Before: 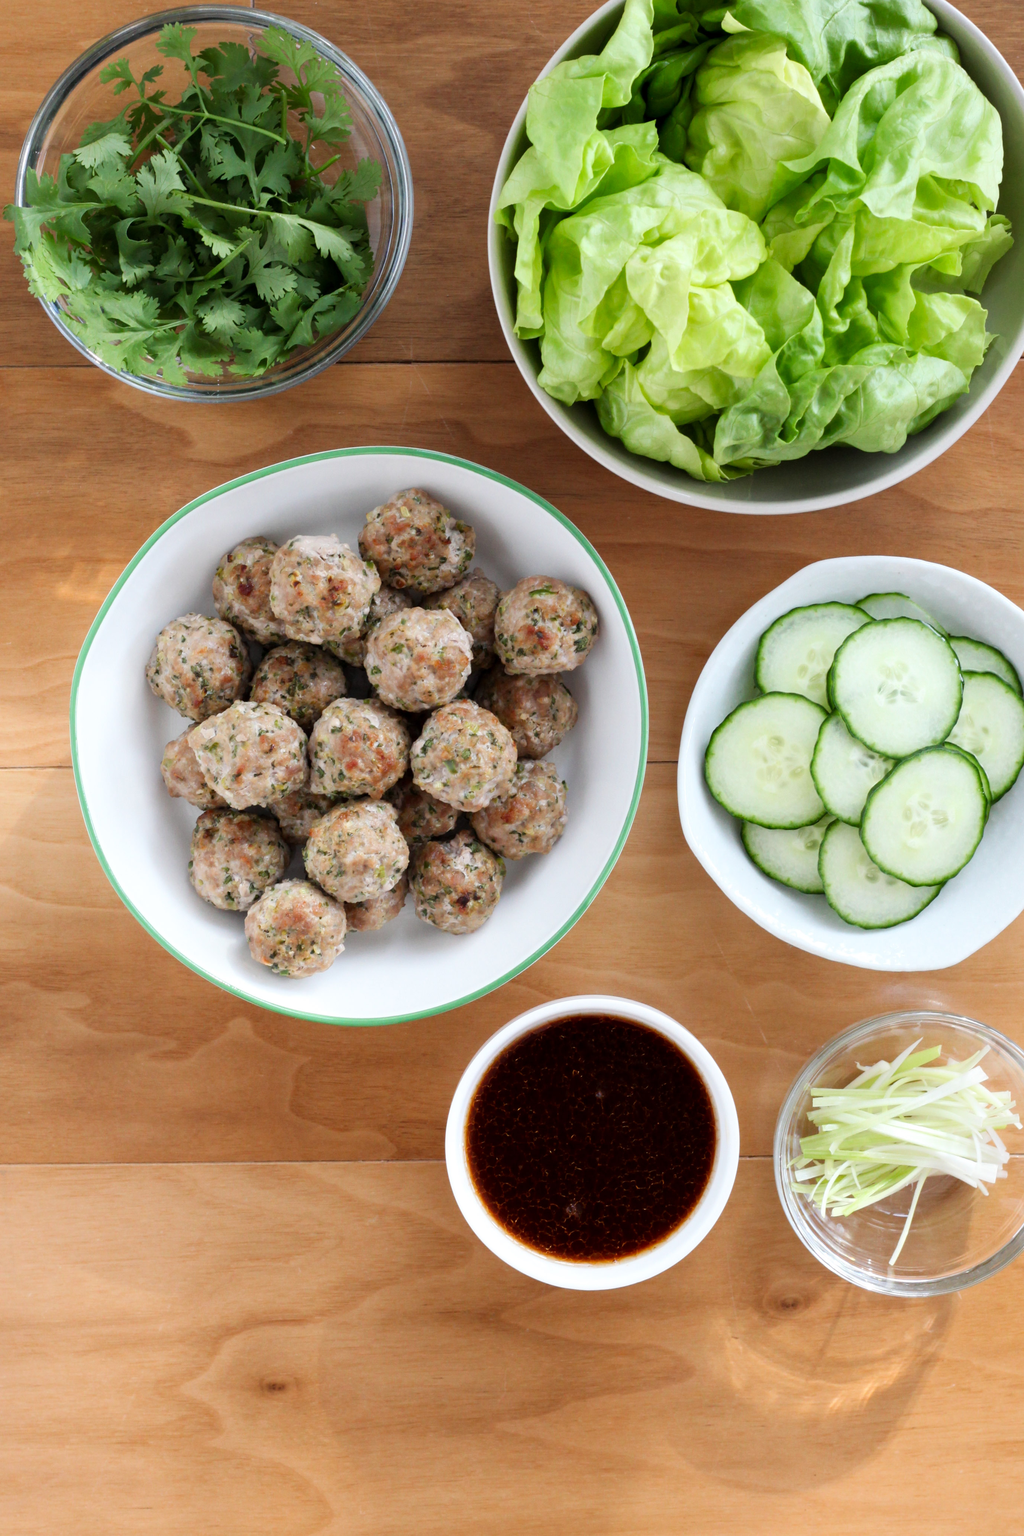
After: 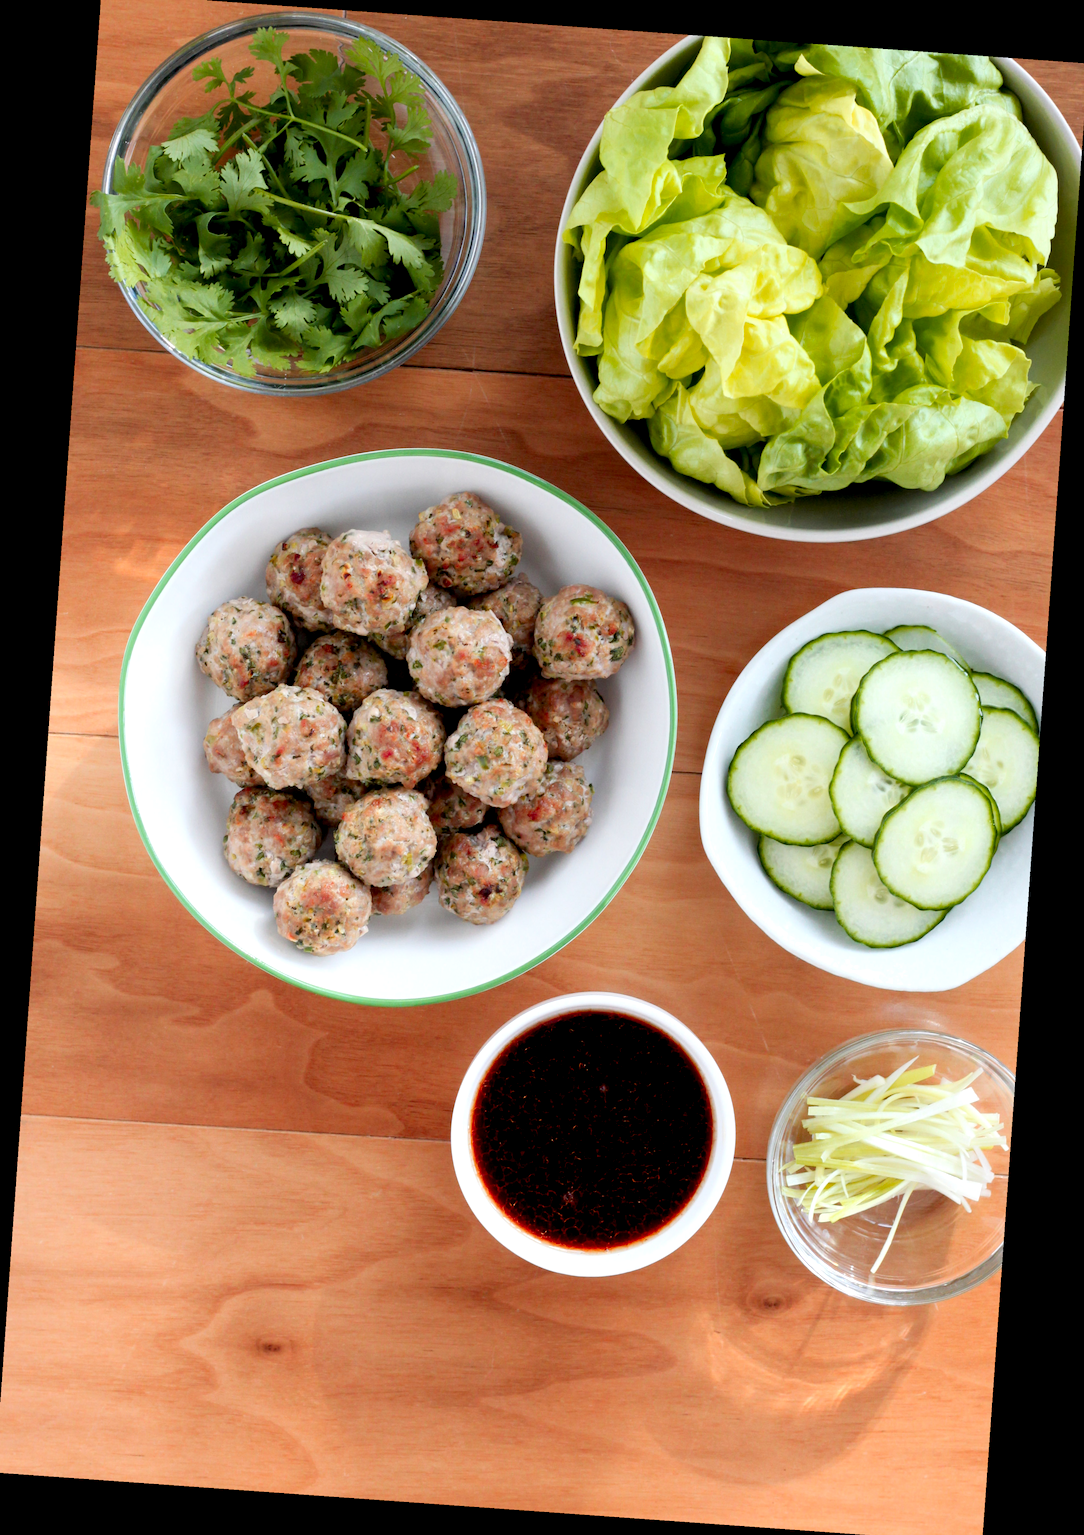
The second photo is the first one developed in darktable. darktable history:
crop: left 0.434%, top 0.485%, right 0.244%, bottom 0.386%
exposure: black level correction 0.009, exposure 0.119 EV, compensate highlight preservation false
rotate and perspective: rotation 4.1°, automatic cropping off
color zones: curves: ch1 [(0.235, 0.558) (0.75, 0.5)]; ch2 [(0.25, 0.462) (0.749, 0.457)], mix 25.94%
